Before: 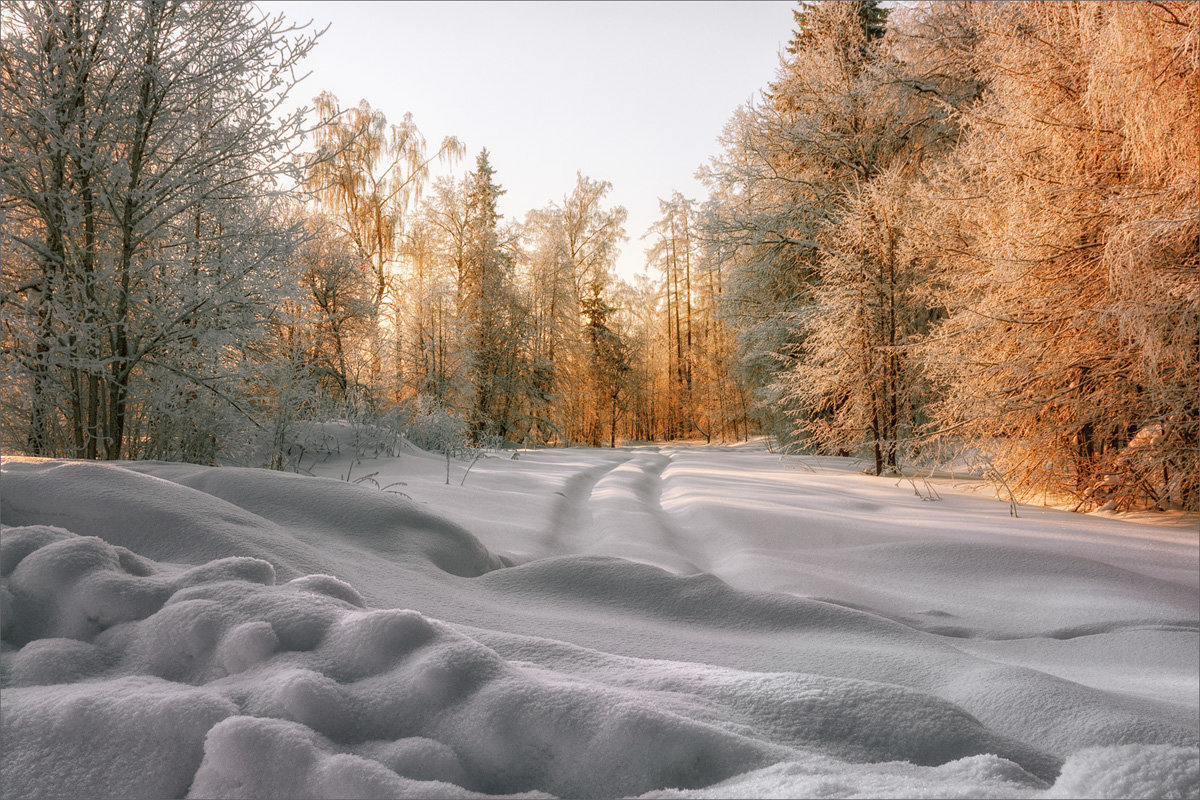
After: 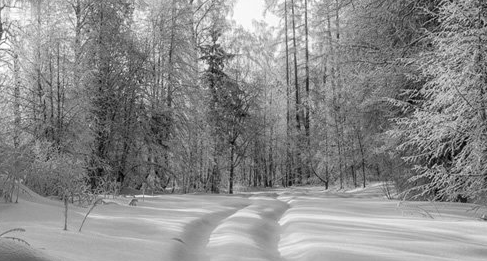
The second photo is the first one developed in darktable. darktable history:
color zones: curves: ch0 [(0, 0.613) (0.01, 0.613) (0.245, 0.448) (0.498, 0.529) (0.642, 0.665) (0.879, 0.777) (0.99, 0.613)]; ch1 [(0, 0) (0.143, 0) (0.286, 0) (0.429, 0) (0.571, 0) (0.714, 0) (0.857, 0)]
crop: left 31.908%, top 31.819%, right 27.474%, bottom 35.455%
